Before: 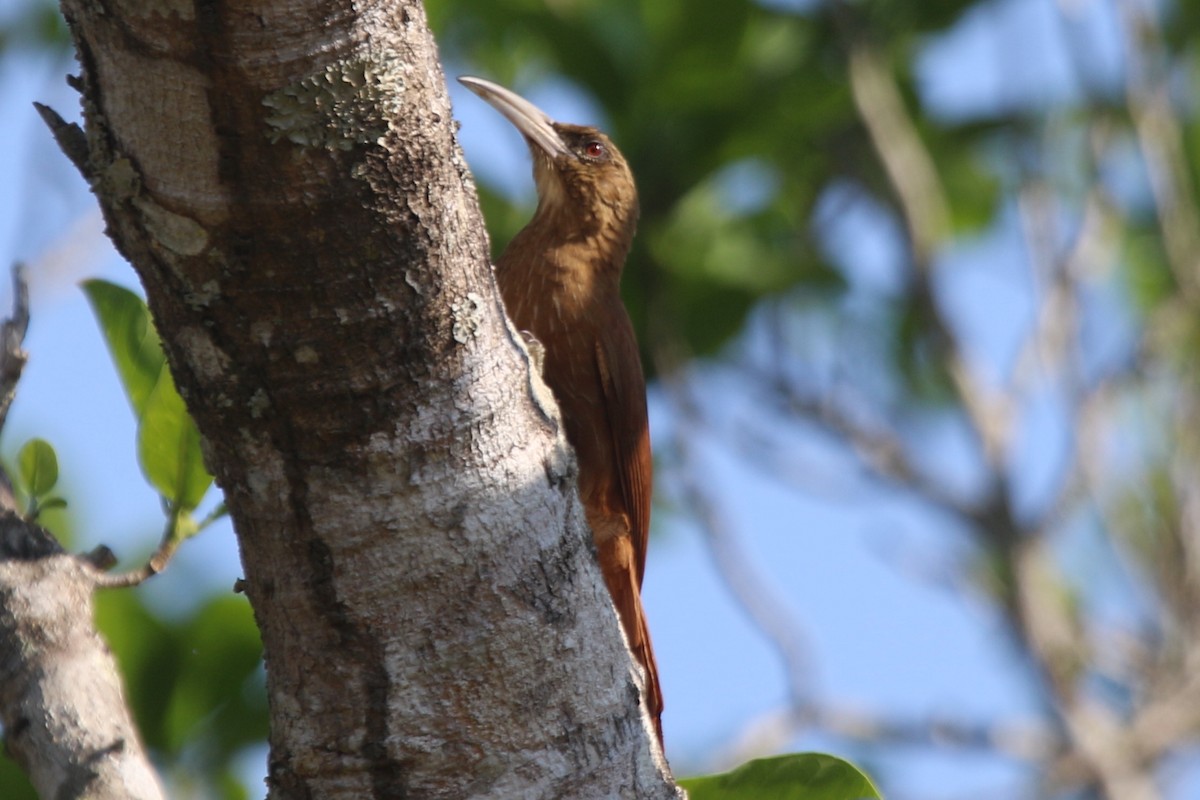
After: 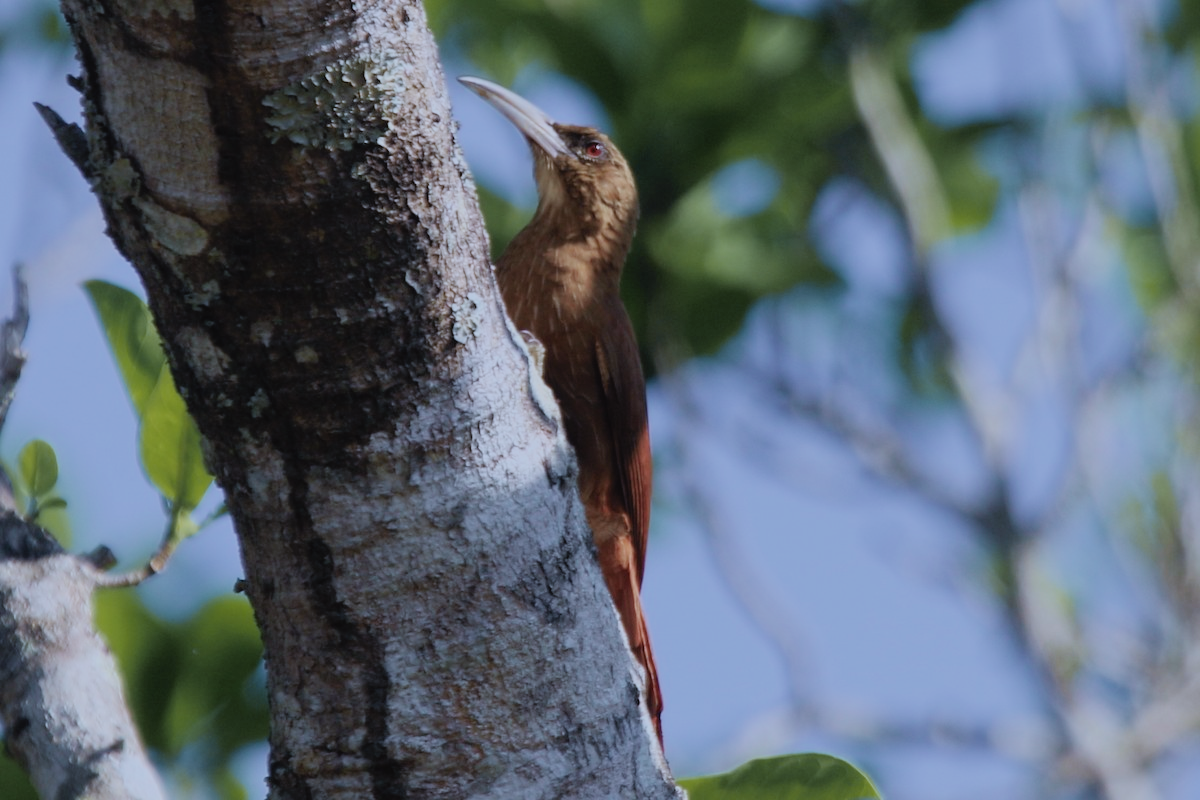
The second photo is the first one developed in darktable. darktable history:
tone curve: curves: ch0 [(0, 0.024) (0.119, 0.146) (0.474, 0.485) (0.718, 0.739) (0.817, 0.839) (1, 0.998)]; ch1 [(0, 0) (0.377, 0.416) (0.439, 0.451) (0.477, 0.477) (0.501, 0.503) (0.538, 0.544) (0.58, 0.602) (0.664, 0.676) (0.783, 0.804) (1, 1)]; ch2 [(0, 0) (0.38, 0.405) (0.463, 0.456) (0.498, 0.497) (0.524, 0.535) (0.578, 0.576) (0.648, 0.665) (1, 1)], color space Lab, independent channels, preserve colors none
filmic rgb: middle gray luminance 29.81%, black relative exposure -8.91 EV, white relative exposure 6.98 EV, target black luminance 0%, hardness 2.91, latitude 1.16%, contrast 0.962, highlights saturation mix 6.05%, shadows ↔ highlights balance 12.66%
color calibration: illuminant custom, x 0.389, y 0.387, temperature 3828.29 K
